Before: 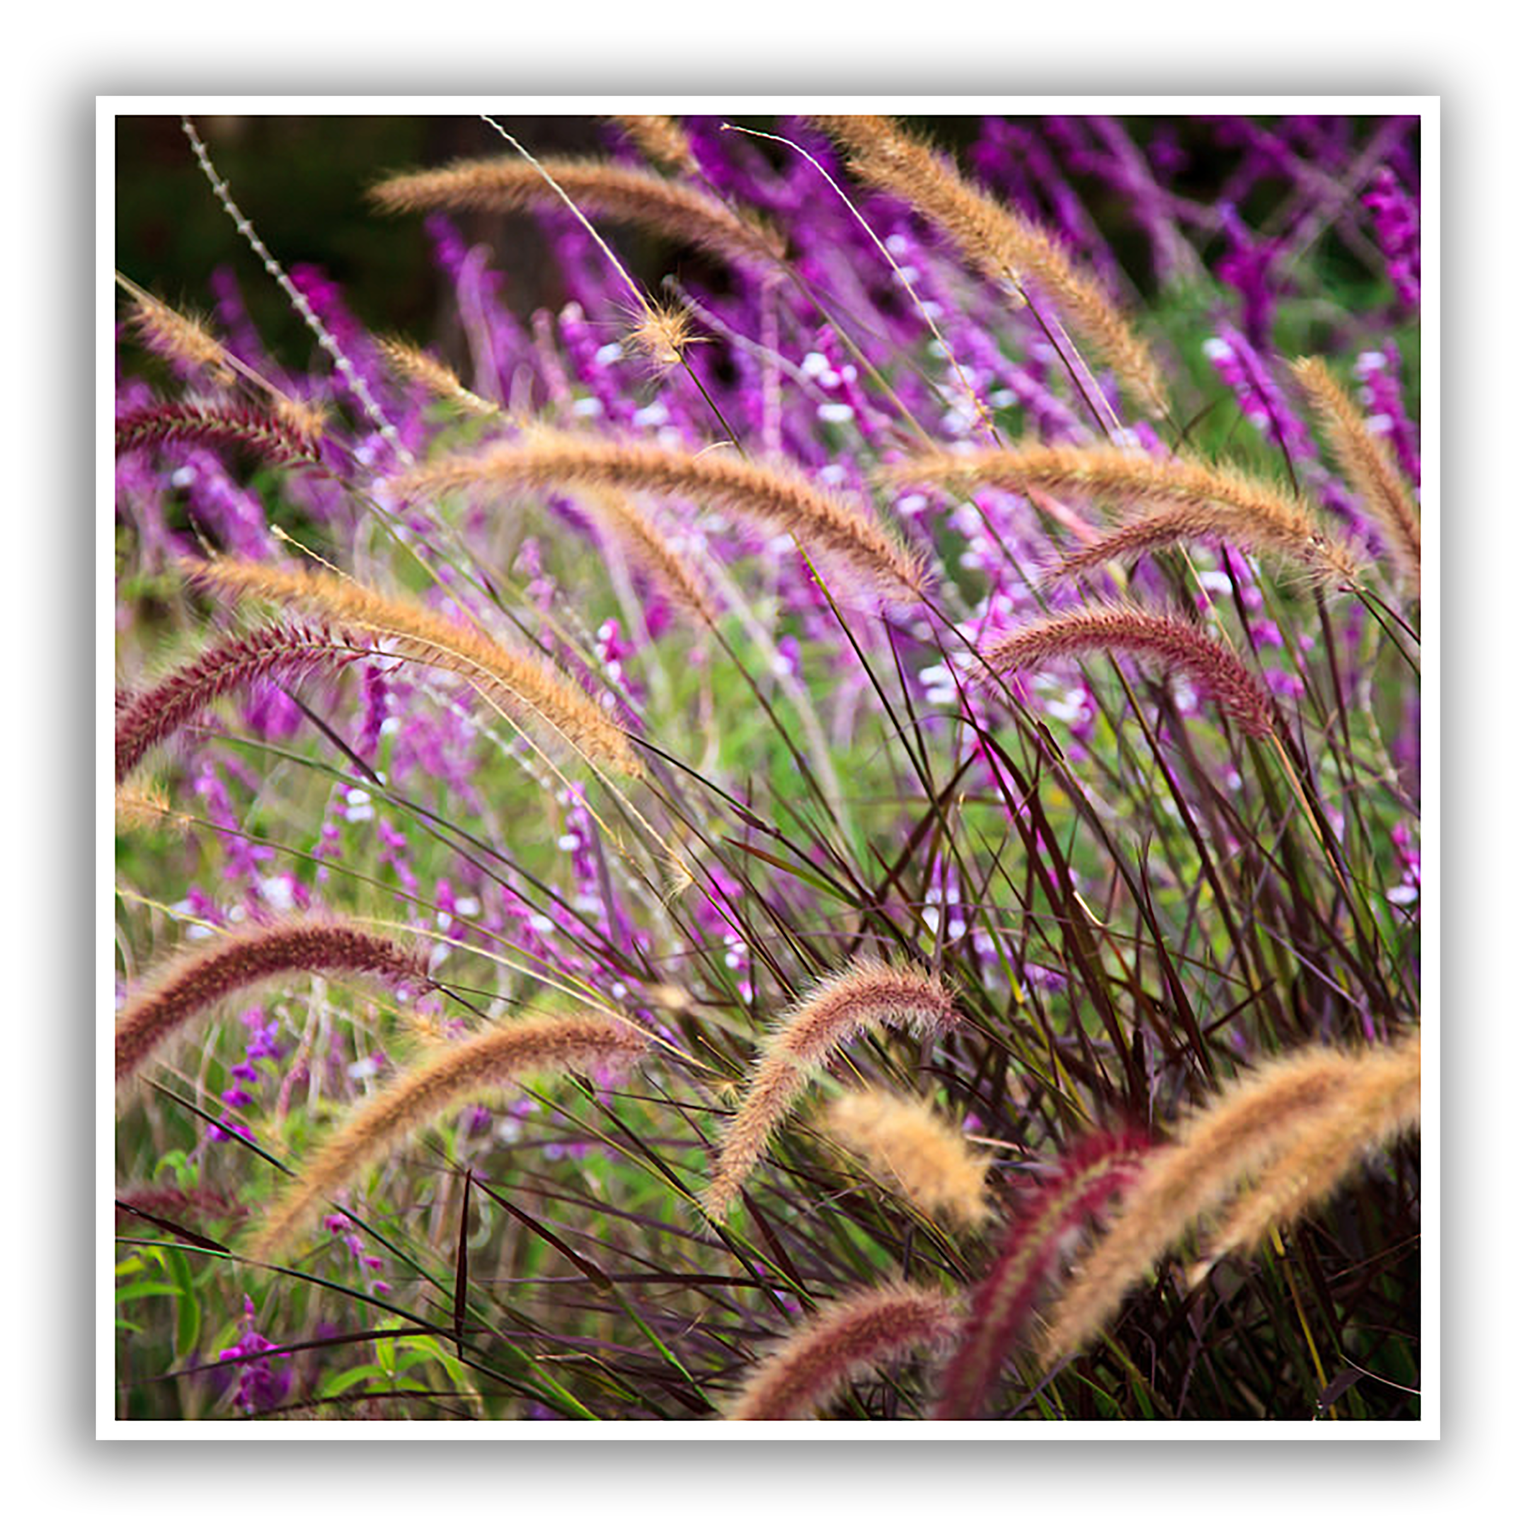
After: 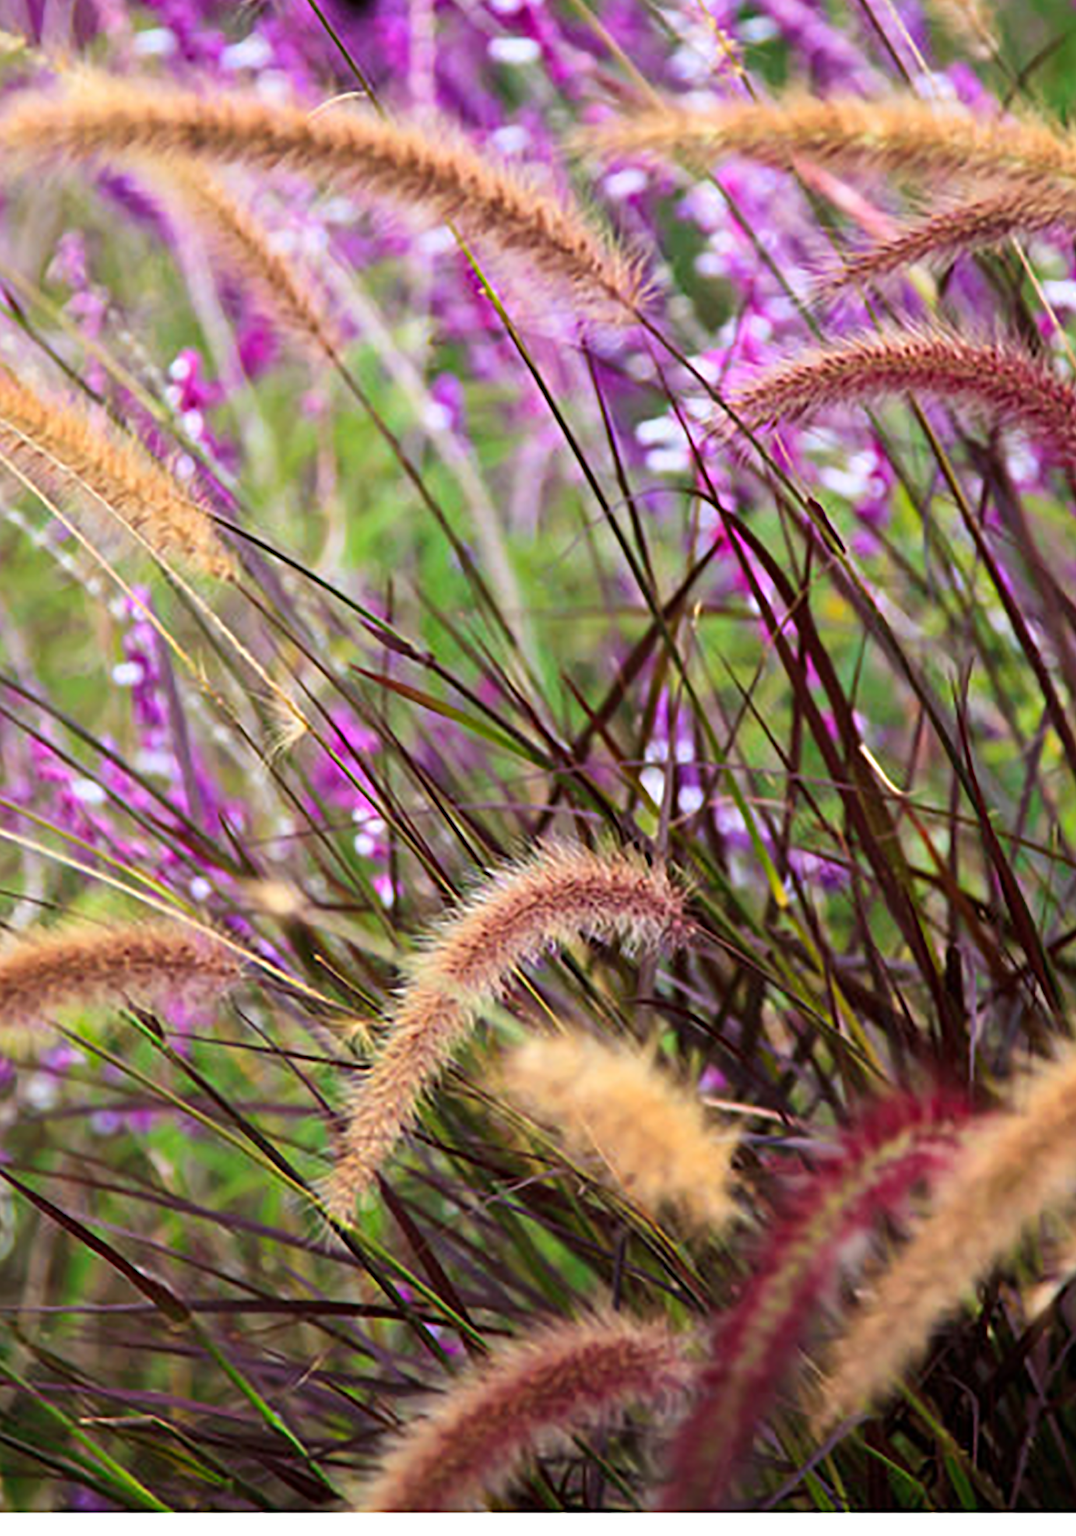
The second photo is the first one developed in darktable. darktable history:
crop: left 31.349%, top 24.657%, right 20.345%, bottom 6.4%
